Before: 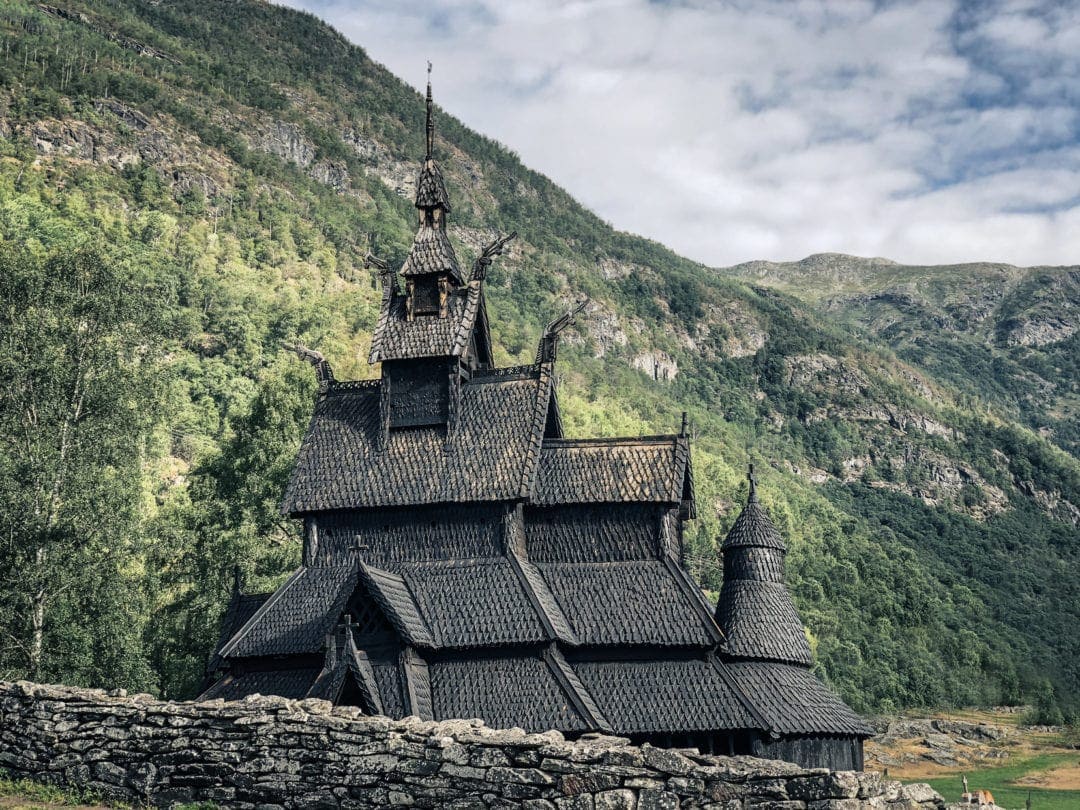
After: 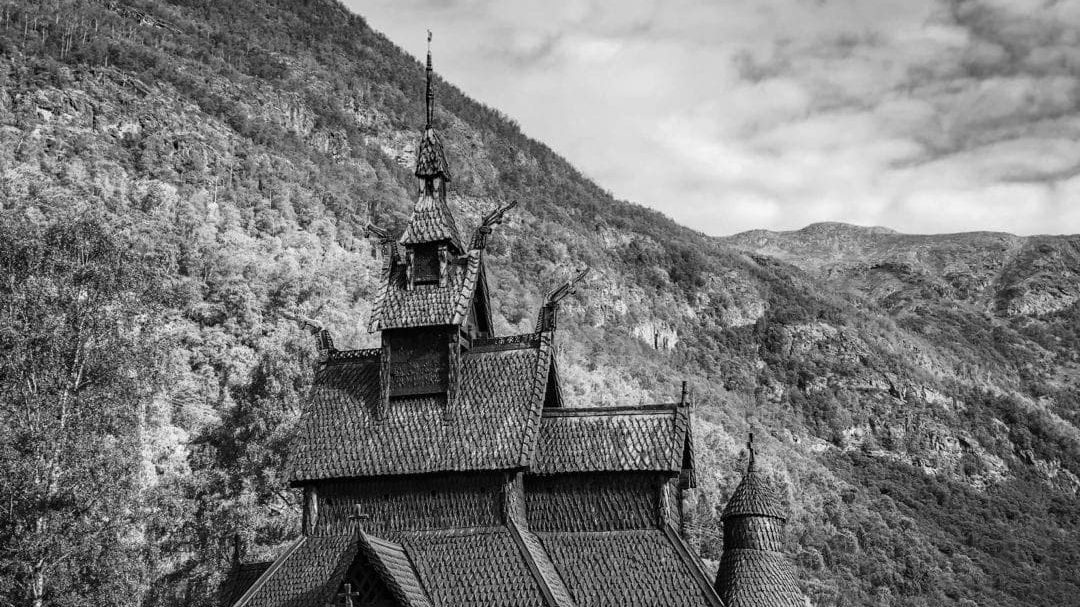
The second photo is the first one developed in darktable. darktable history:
haze removal: compatibility mode true, adaptive false
crop: top 3.857%, bottom 21.132%
monochrome: a -4.13, b 5.16, size 1
